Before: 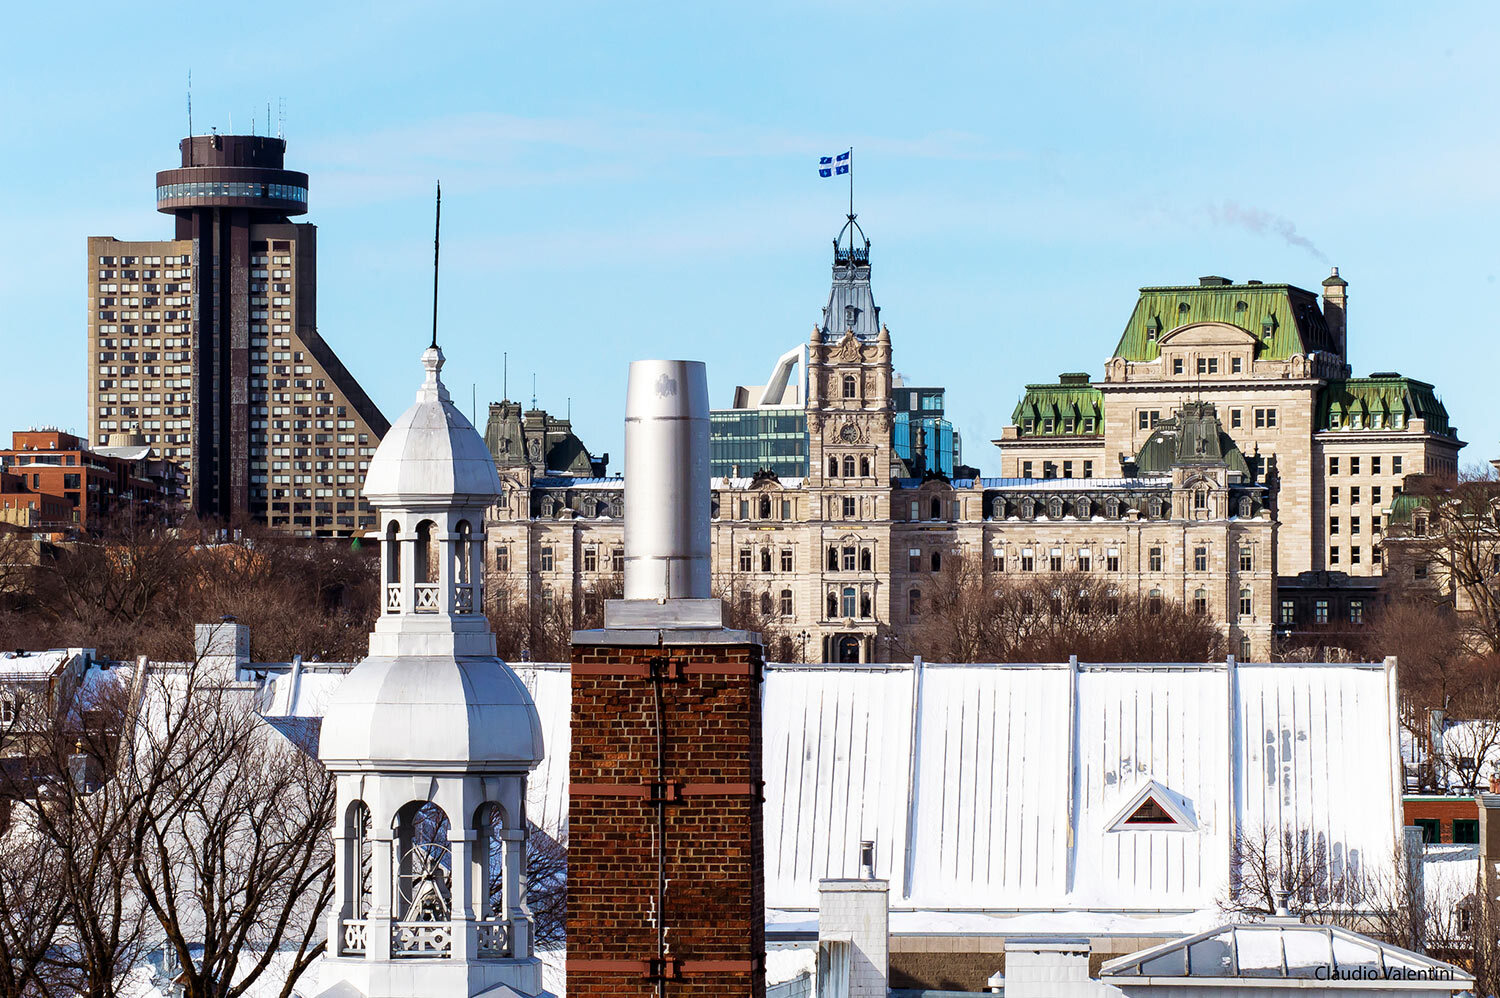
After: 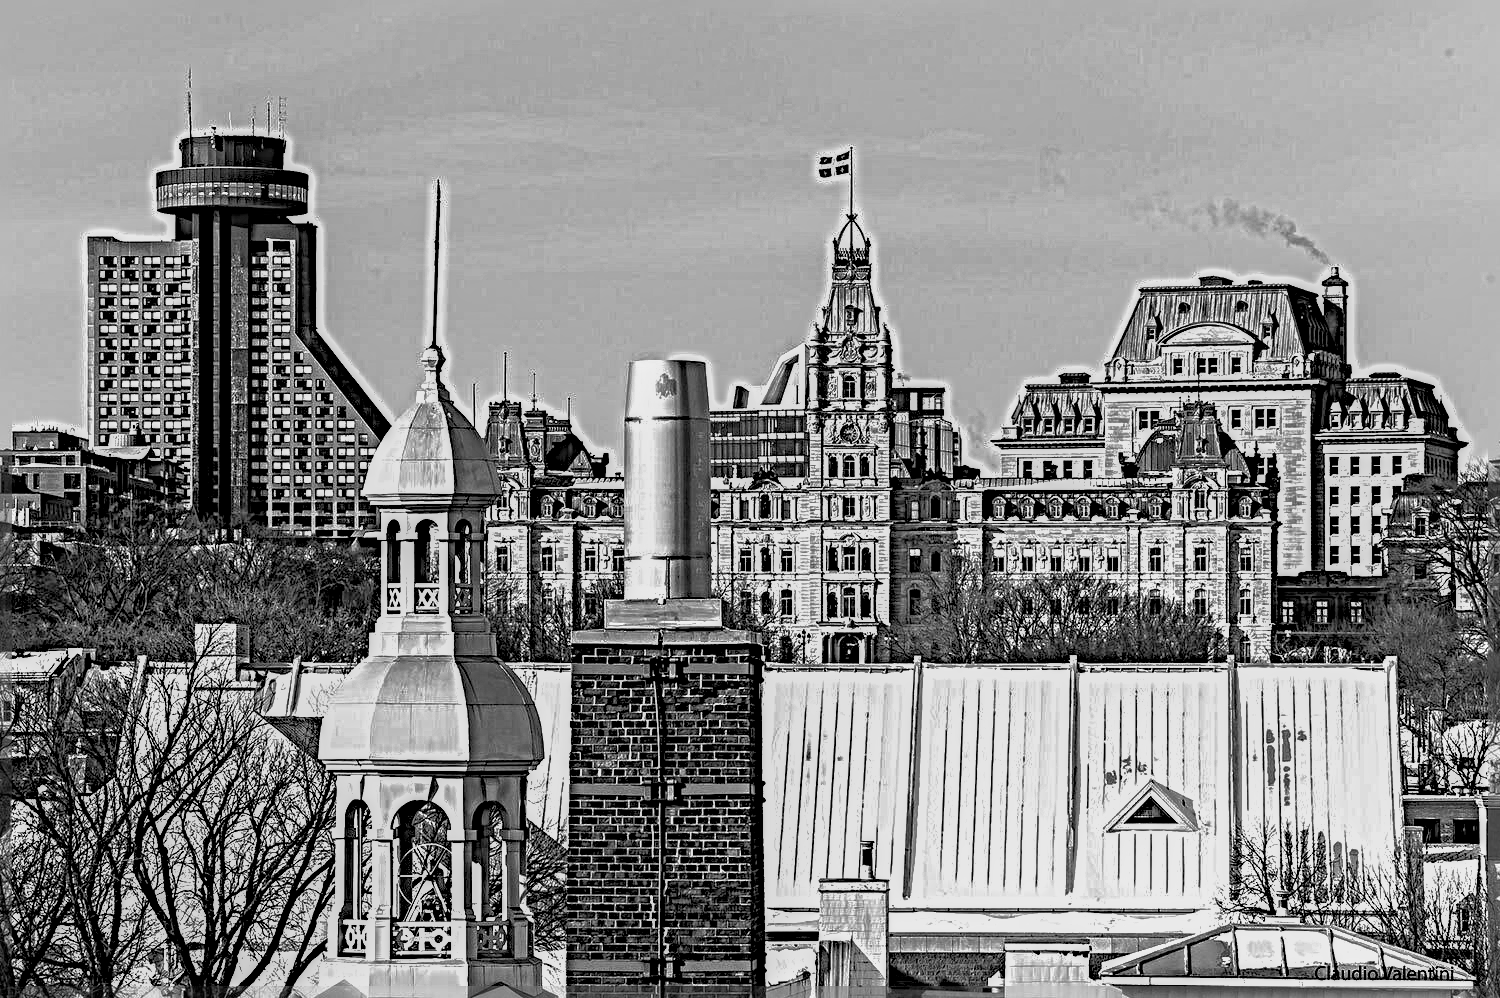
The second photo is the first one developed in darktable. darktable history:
sharpen: radius 6.3, amount 1.8, threshold 0
shadows and highlights: on, module defaults
local contrast: detail 130%
monochrome: a 73.58, b 64.21
